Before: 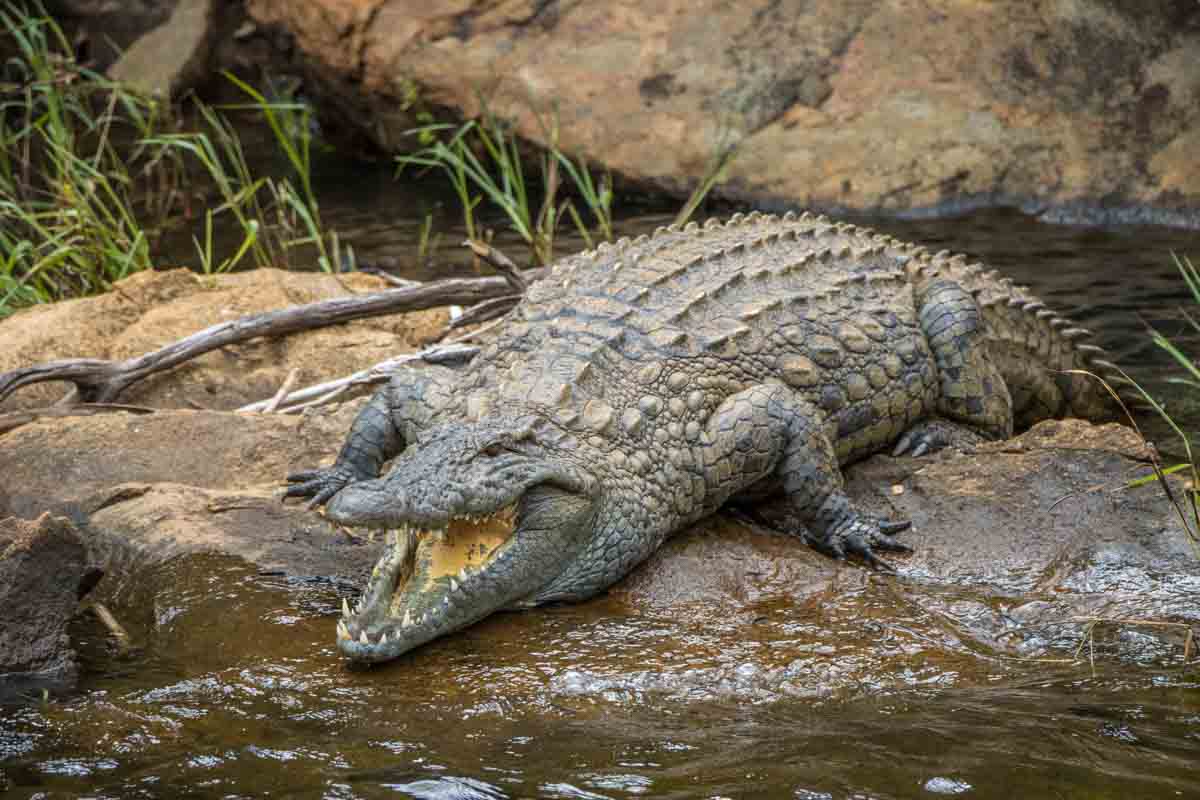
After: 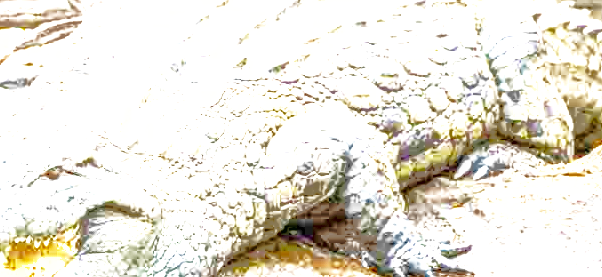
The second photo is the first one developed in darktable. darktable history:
shadows and highlights: shadows 40, highlights -60
exposure: exposure 3 EV, compensate highlight preservation false
local contrast: on, module defaults
base curve: curves: ch0 [(0, 0) (0.032, 0.037) (0.105, 0.228) (0.435, 0.76) (0.856, 0.983) (1, 1)], preserve colors none
crop: left 36.607%, top 34.735%, right 13.146%, bottom 30.611%
